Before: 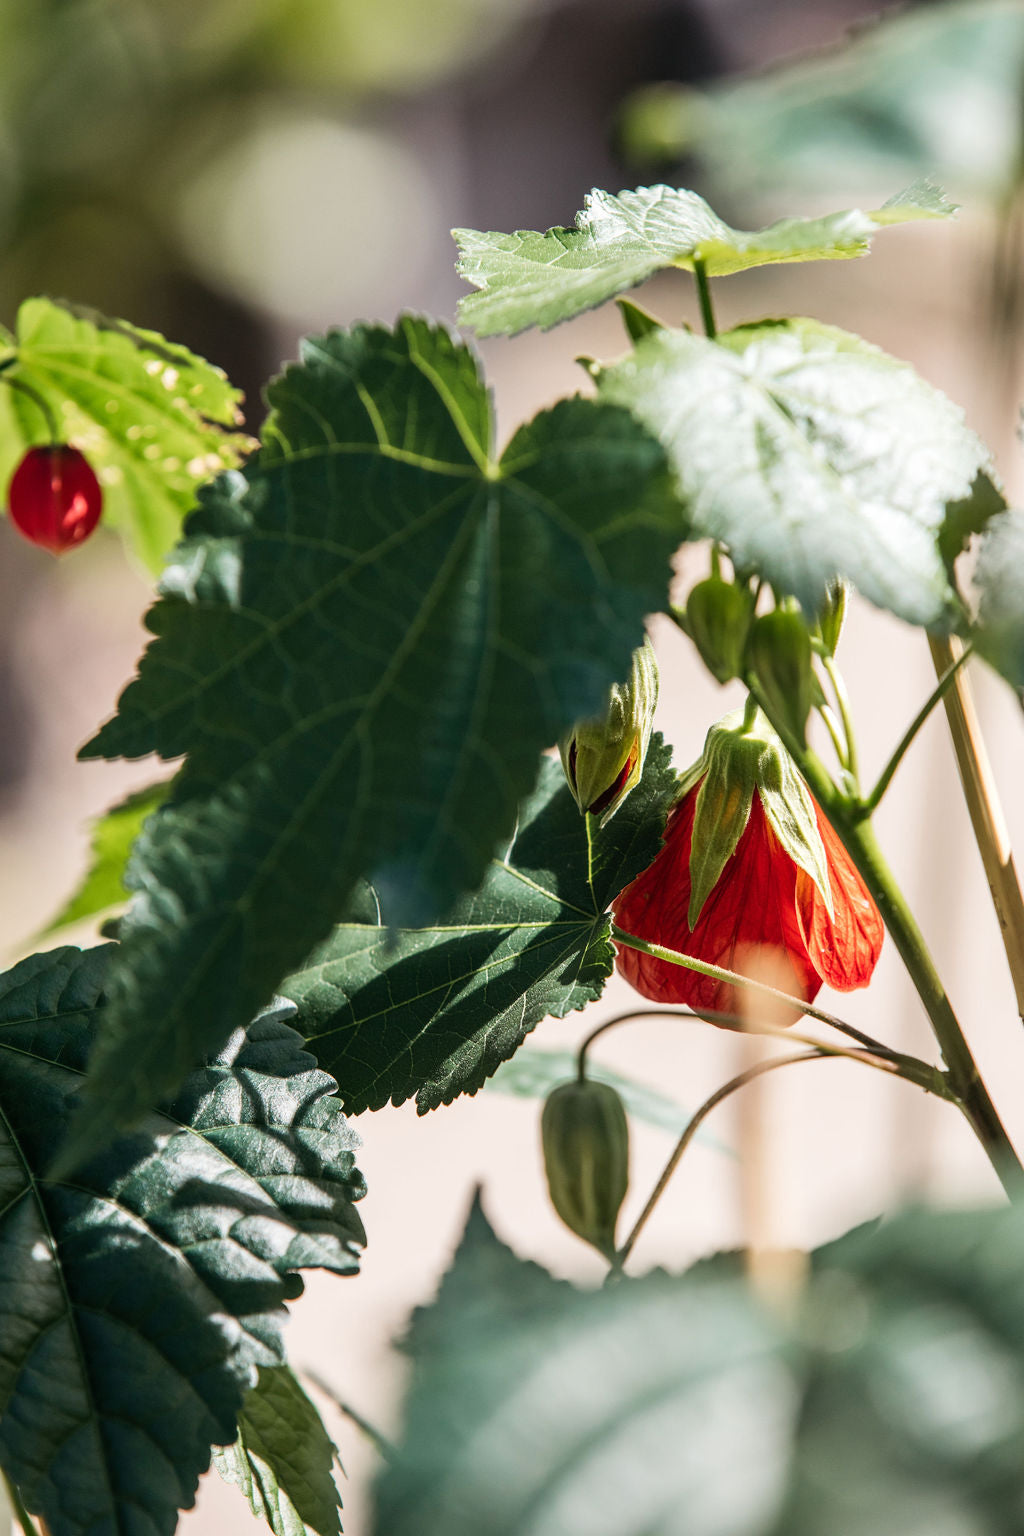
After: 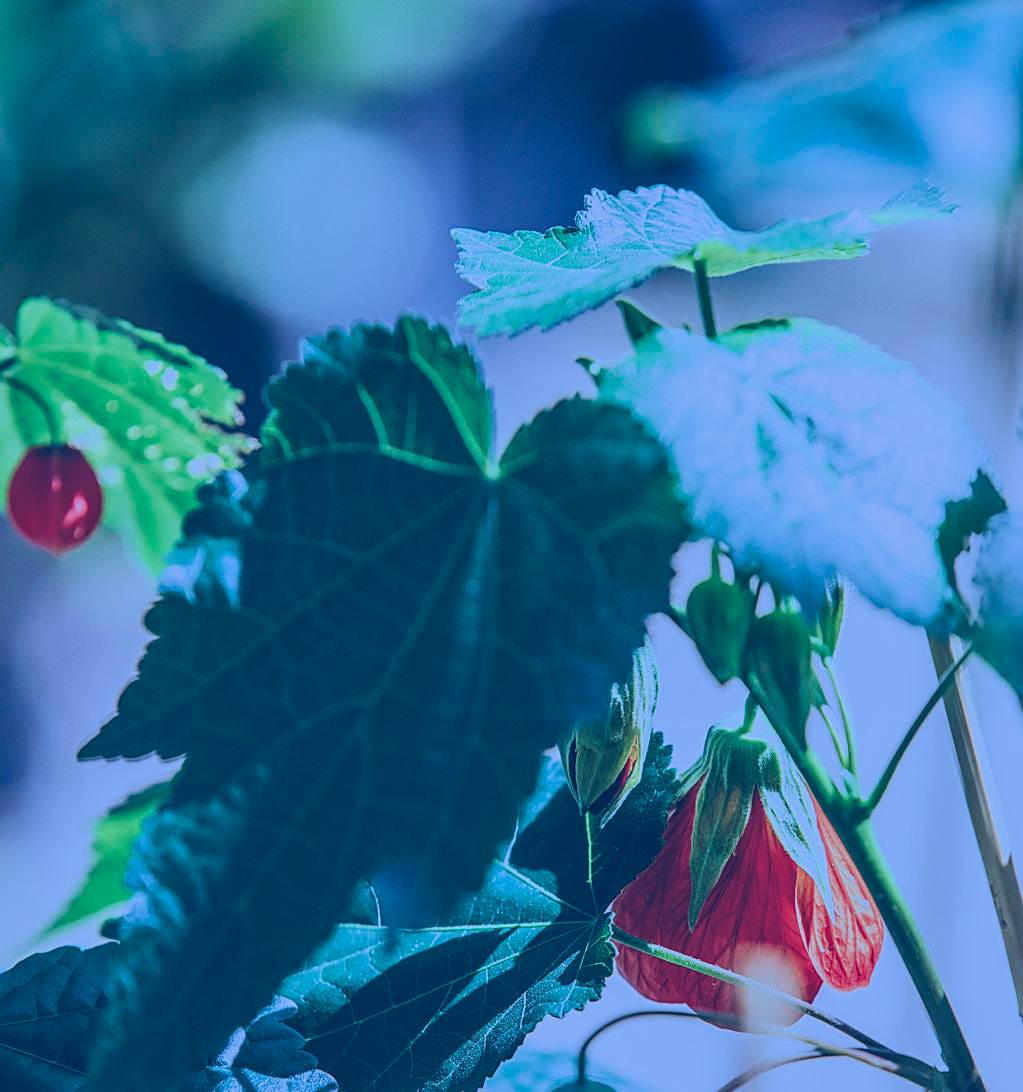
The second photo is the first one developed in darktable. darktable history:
exposure: black level correction -0.04, exposure 0.063 EV, compensate highlight preservation false
local contrast: on, module defaults
crop: right 0%, bottom 28.872%
sharpen: on, module defaults
color balance rgb: power › chroma 0.692%, power › hue 60°, linear chroma grading › global chroma 24.588%, perceptual saturation grading › global saturation -0.096%
color calibration: illuminant as shot in camera, x 0.463, y 0.419, temperature 2670.89 K
contrast brightness saturation: brightness -0.1
filmic rgb: black relative exposure -7.65 EV, white relative exposure 4.56 EV, threshold 5.99 EV, hardness 3.61, enable highlight reconstruction true
